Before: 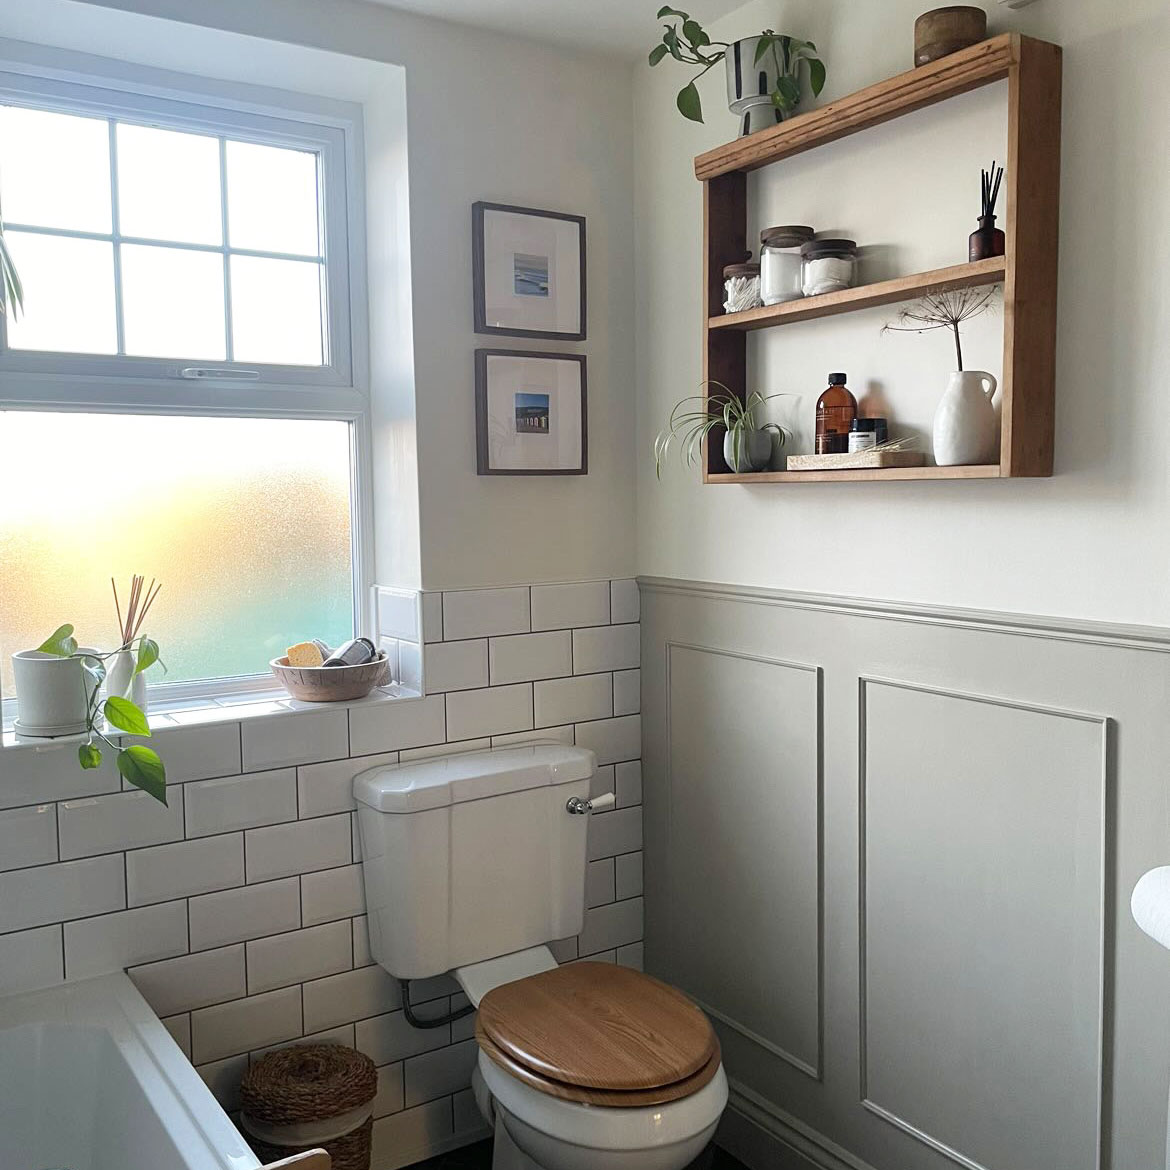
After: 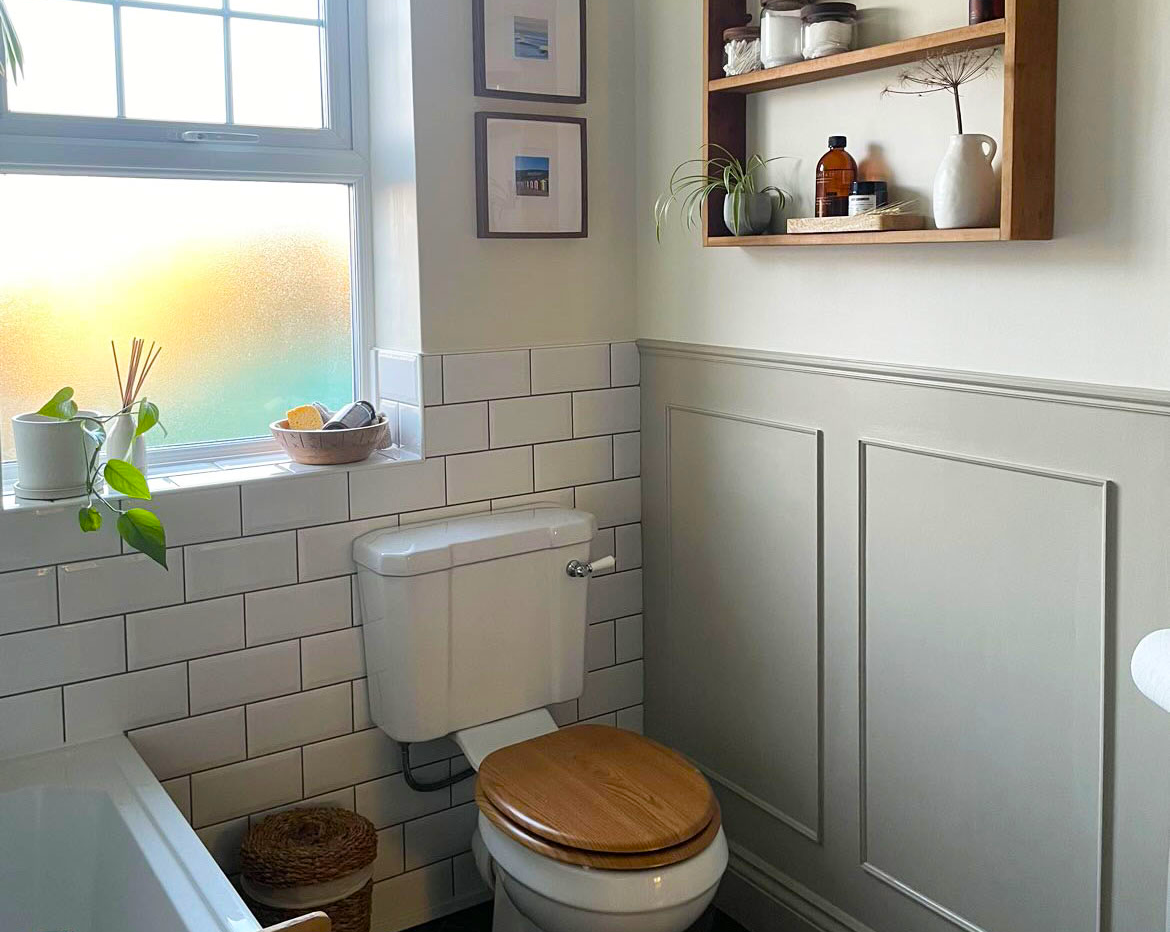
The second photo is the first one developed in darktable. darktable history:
crop and rotate: top 20.31%
color balance rgb: linear chroma grading › global chroma 15.082%, perceptual saturation grading › global saturation 19.691%, global vibrance 15.31%
